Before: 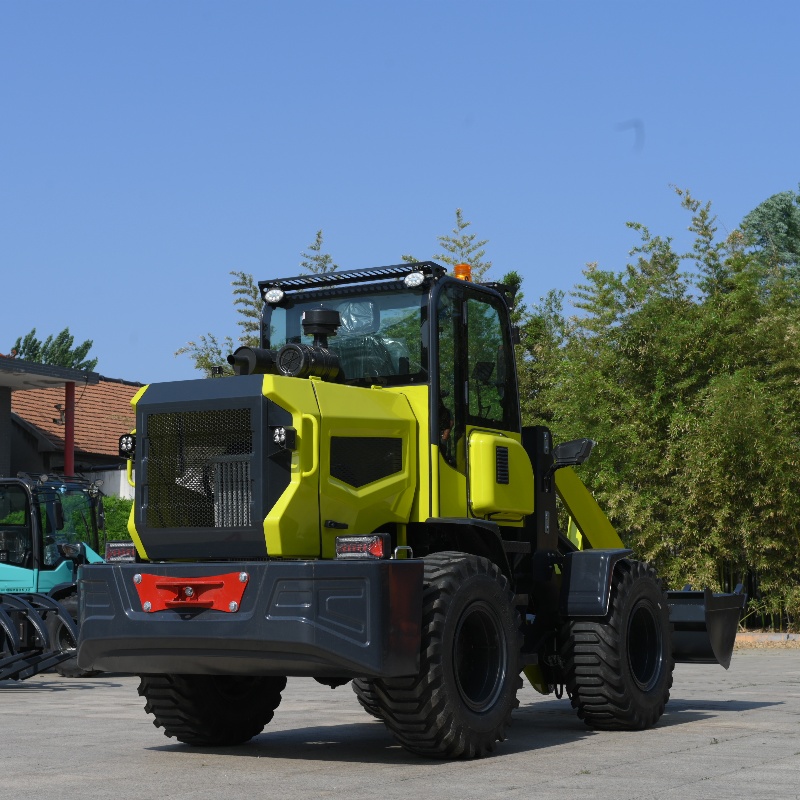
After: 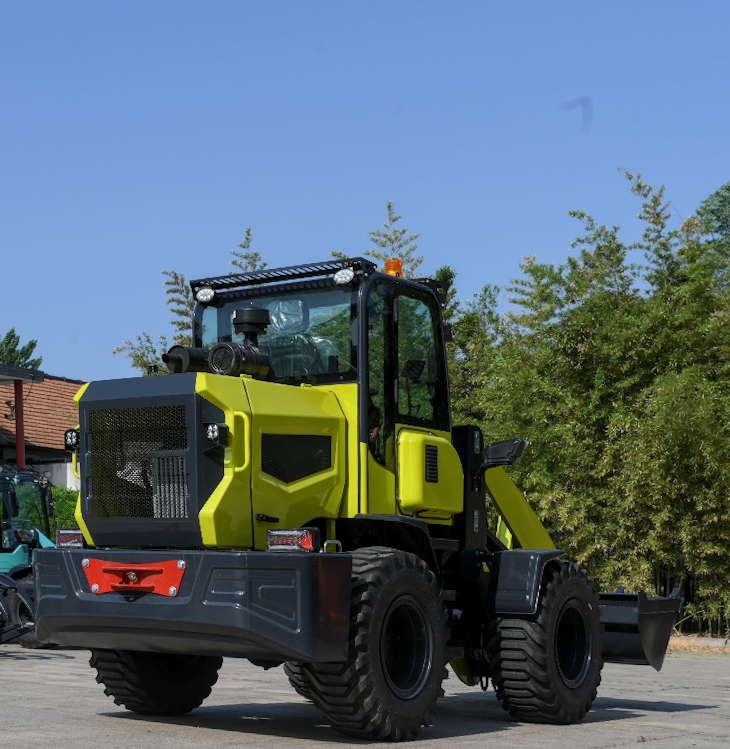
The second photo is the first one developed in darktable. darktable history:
crop and rotate: left 3.238%
local contrast: on, module defaults
rotate and perspective: rotation 0.062°, lens shift (vertical) 0.115, lens shift (horizontal) -0.133, crop left 0.047, crop right 0.94, crop top 0.061, crop bottom 0.94
